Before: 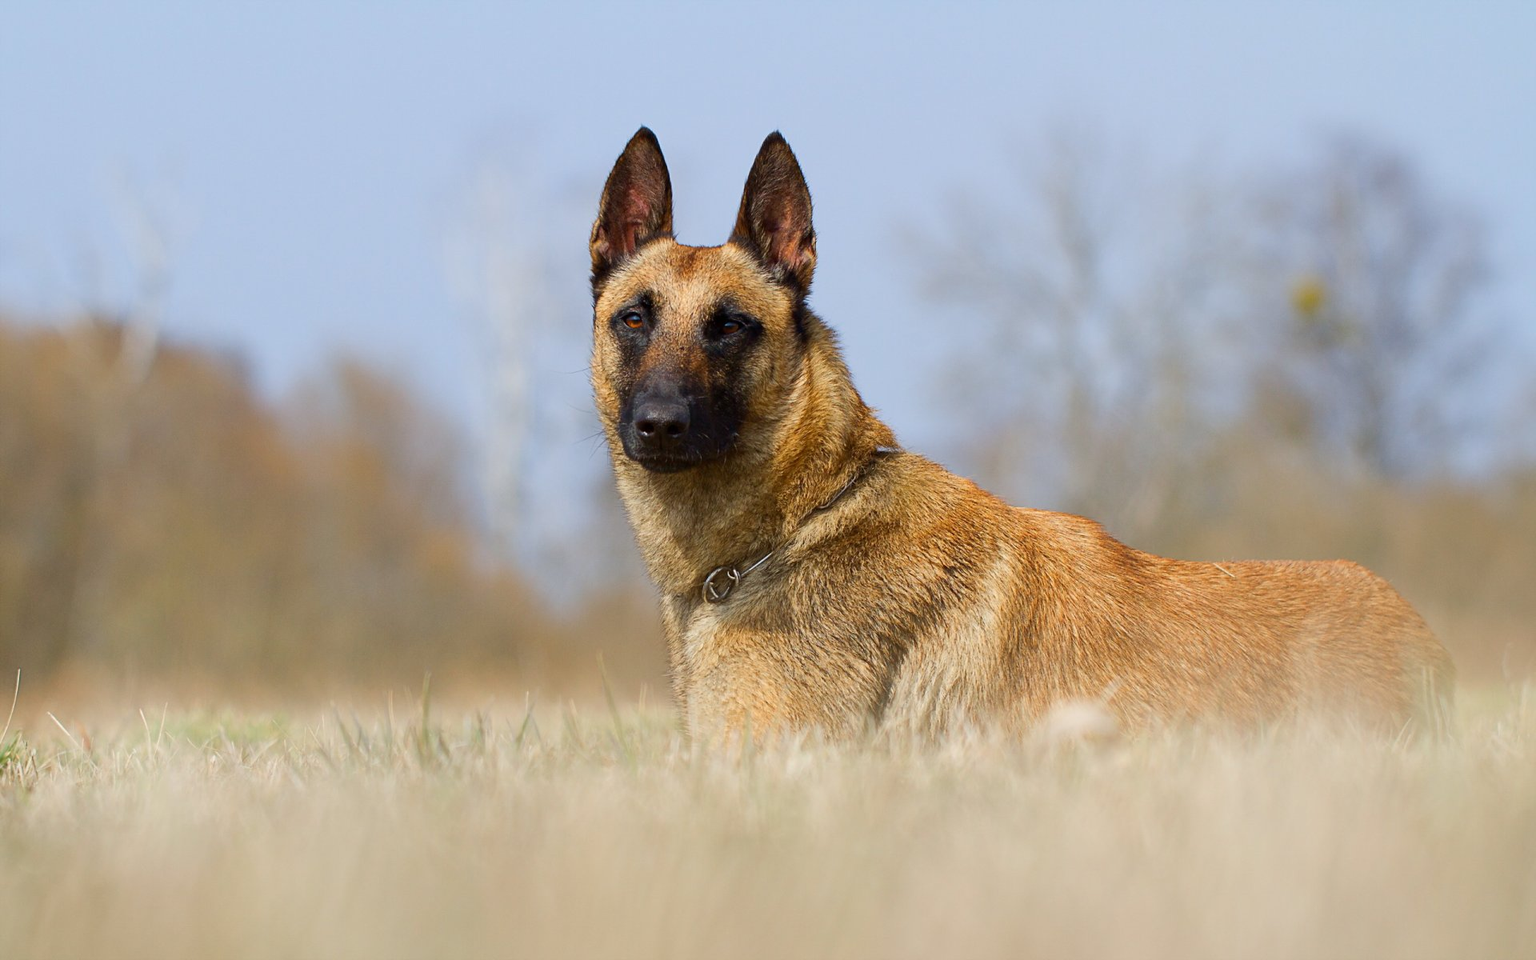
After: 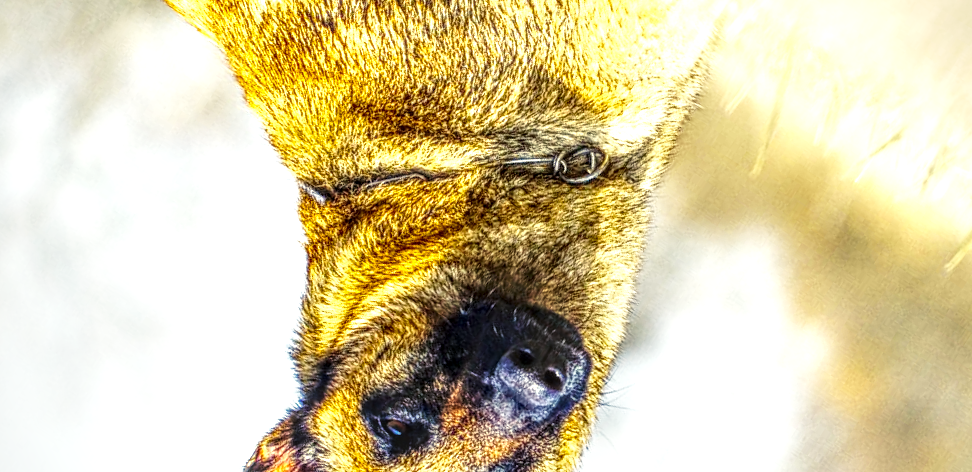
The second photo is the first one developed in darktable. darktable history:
base curve: curves: ch0 [(0, 0) (0.028, 0.03) (0.121, 0.232) (0.46, 0.748) (0.859, 0.968) (1, 1)], preserve colors none
crop and rotate: angle 147.3°, left 9.164%, top 15.669%, right 4.455%, bottom 17.157%
vignetting: fall-off radius 60.53%, brightness -0.317, saturation -0.049
exposure: exposure 0.52 EV, compensate exposure bias true, compensate highlight preservation false
color balance rgb: shadows lift › luminance 0.533%, shadows lift › chroma 6.828%, shadows lift › hue 297.62°, power › luminance -7.773%, power › chroma 2.245%, power › hue 222.92°, highlights gain › chroma 8.114%, highlights gain › hue 81.82°, perceptual saturation grading › global saturation 31.14%, perceptual brilliance grading › global brilliance -4.219%, perceptual brilliance grading › highlights 24.446%, perceptual brilliance grading › mid-tones 7.181%, perceptual brilliance grading › shadows -5.059%
local contrast: highlights 2%, shadows 1%, detail 298%, midtone range 0.294
